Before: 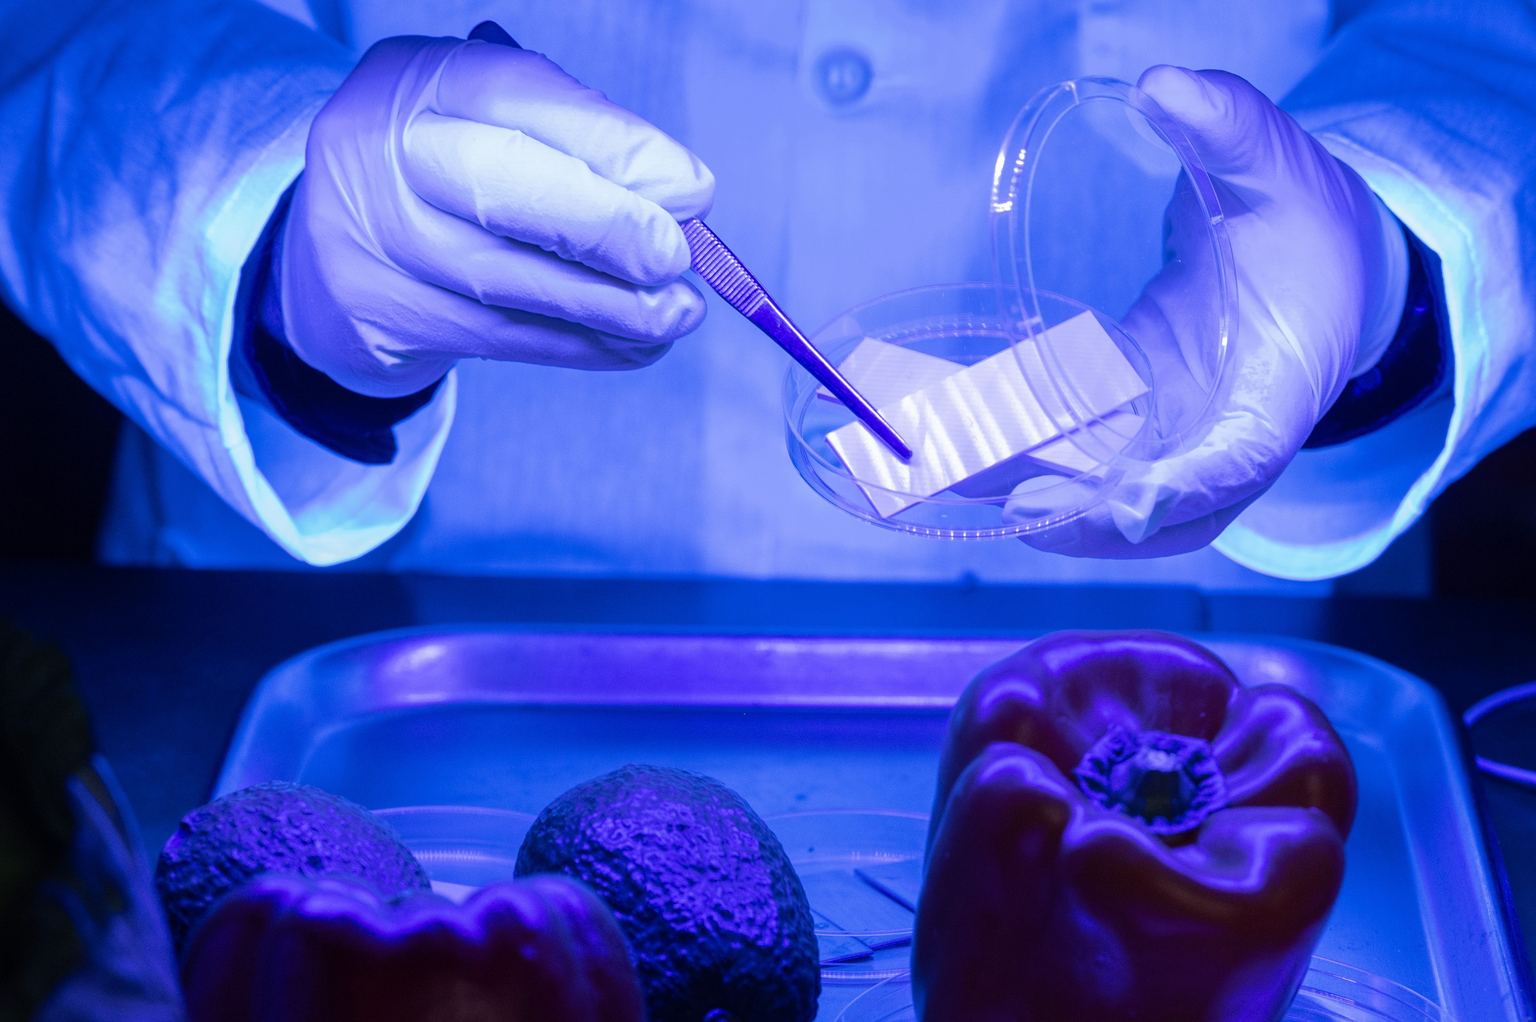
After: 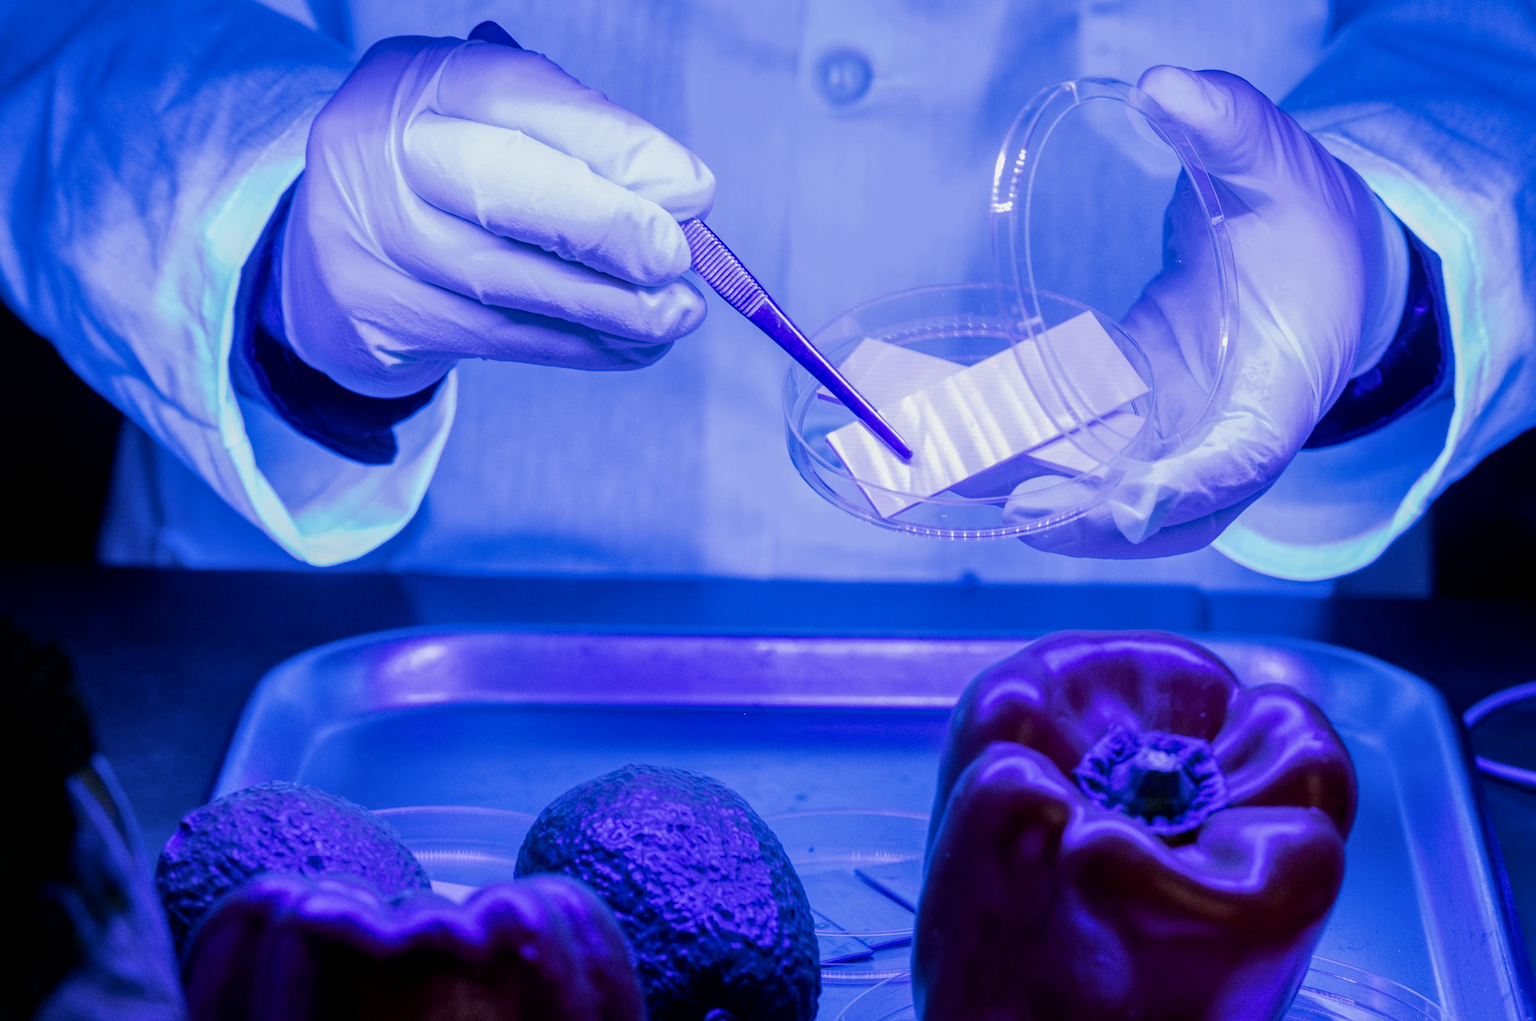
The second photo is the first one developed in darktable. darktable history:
filmic rgb: black relative exposure -7.65 EV, white relative exposure 4.56 EV, hardness 3.61
local contrast: on, module defaults
exposure: exposure 0.493 EV, compensate highlight preservation false
